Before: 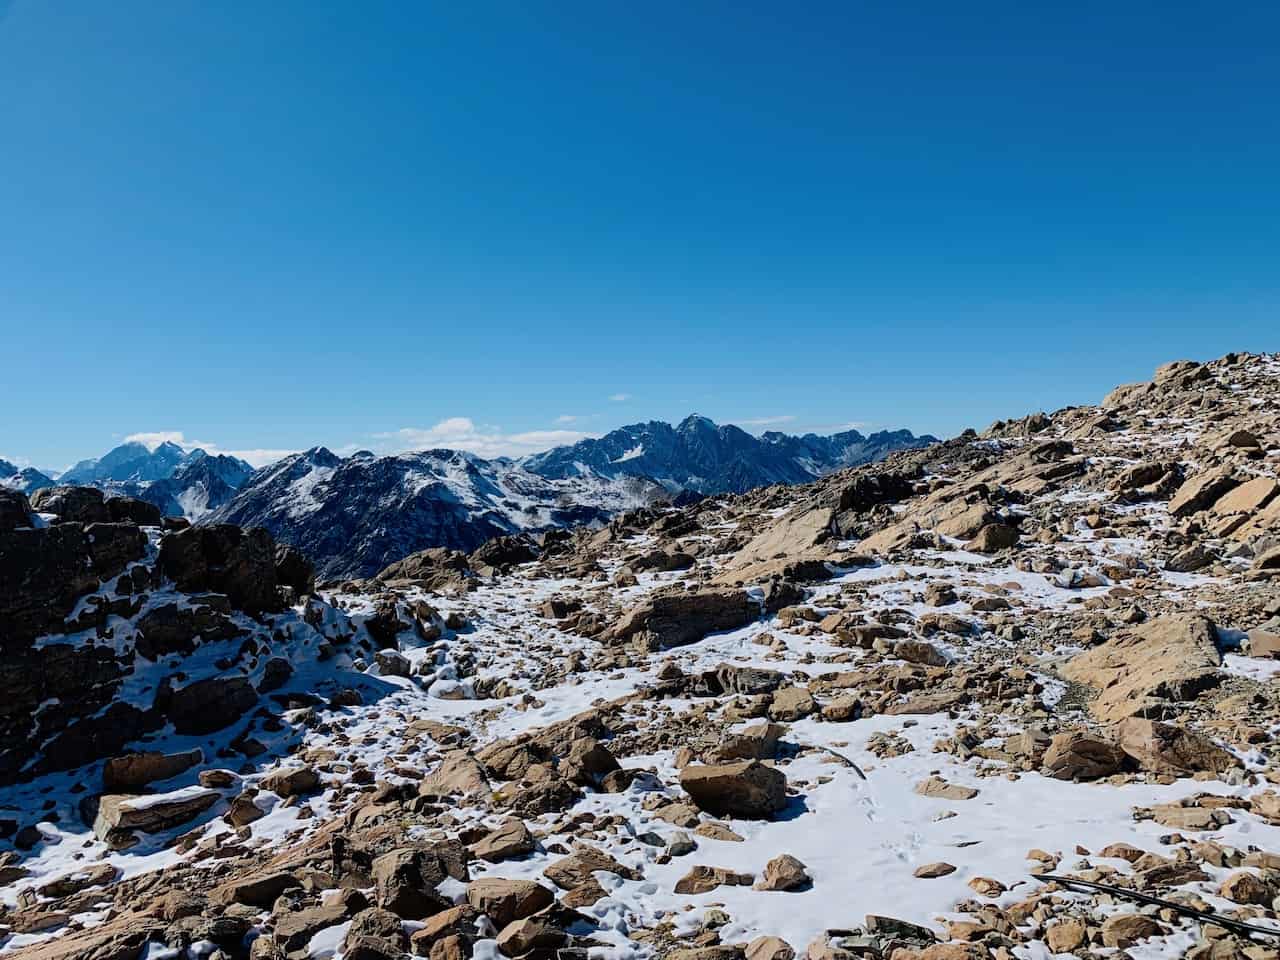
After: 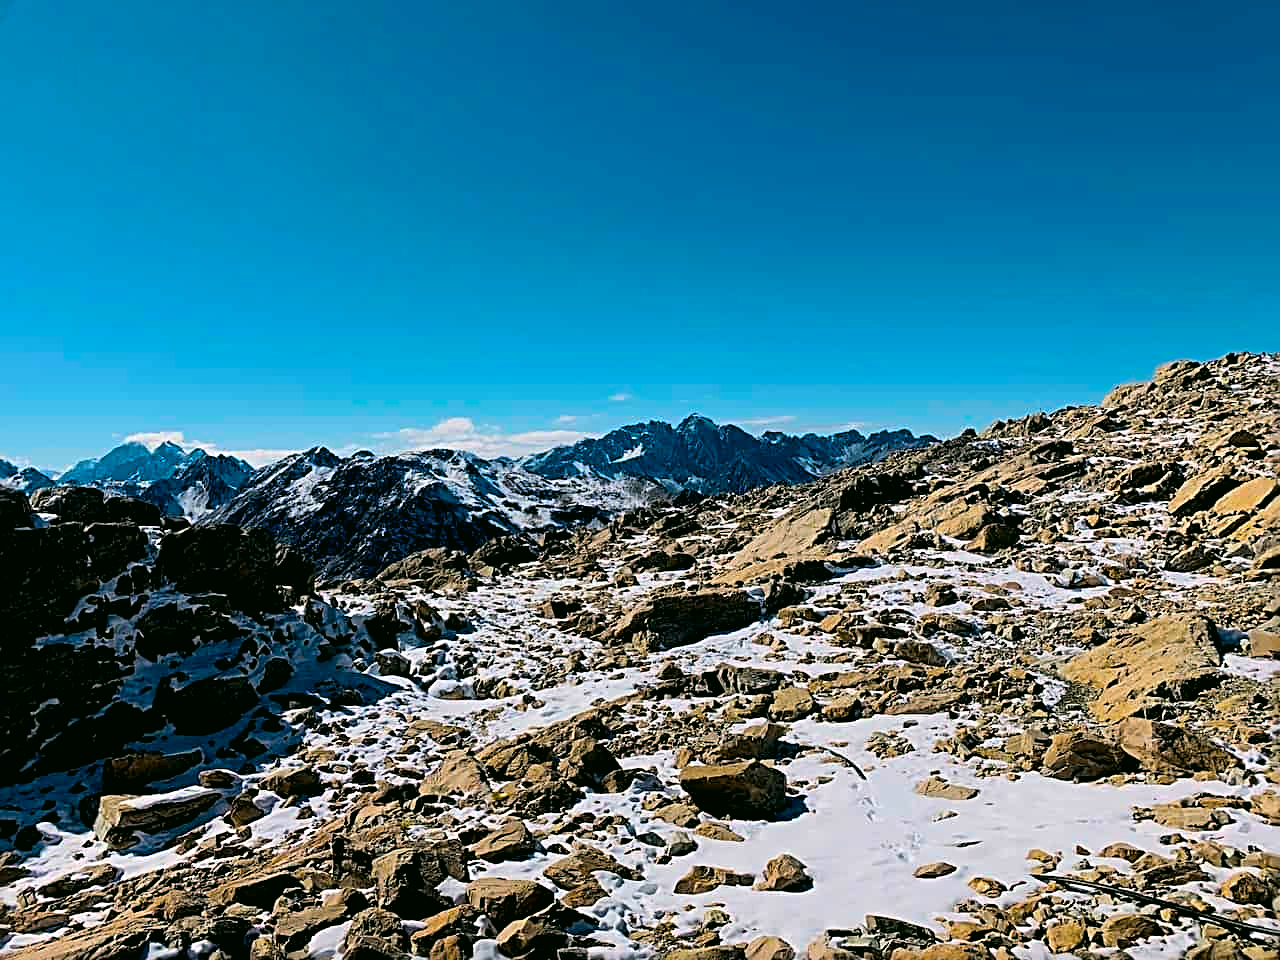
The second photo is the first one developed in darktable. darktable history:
sharpen: radius 2.849, amount 0.73
color correction: highlights a* 4.31, highlights b* 4.97, shadows a* -7.4, shadows b* 4.75
contrast brightness saturation: contrast 0.096, saturation -0.366
levels: mode automatic, levels [0, 0.478, 1]
color balance rgb: power › chroma 0.676%, power › hue 60°, global offset › luminance -0.469%, linear chroma grading › highlights 99.83%, linear chroma grading › global chroma 23.937%, perceptual saturation grading › global saturation 15.084%
